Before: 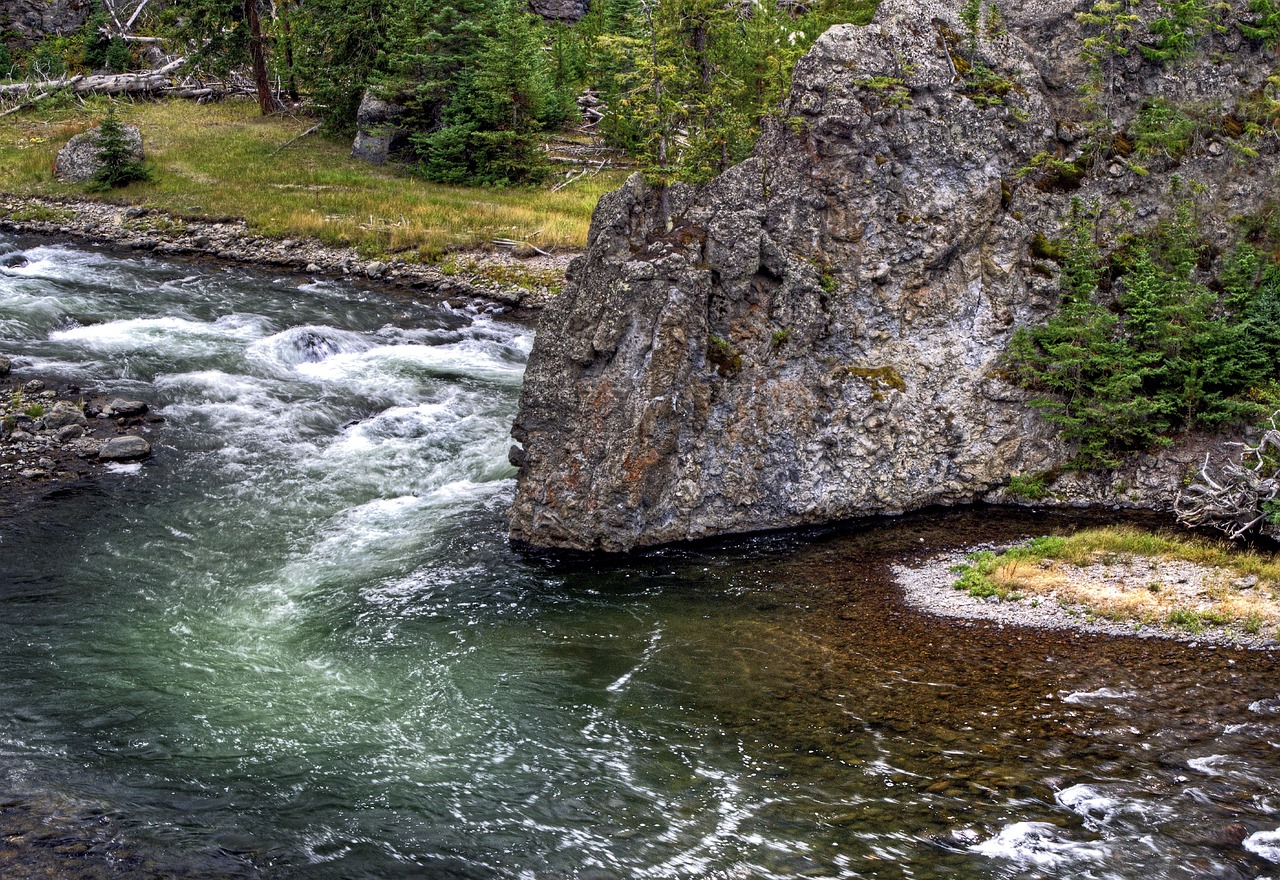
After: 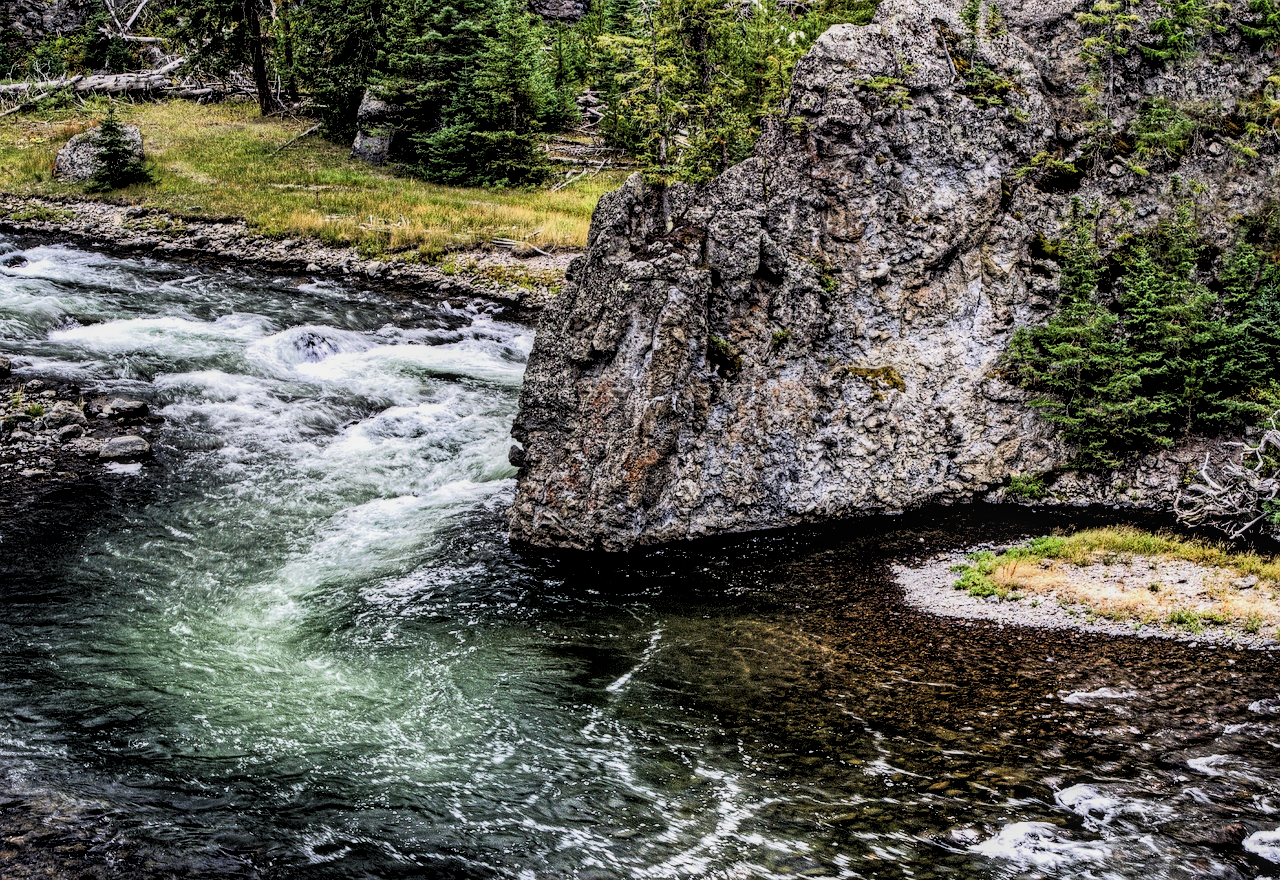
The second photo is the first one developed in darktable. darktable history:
tone equalizer: -8 EV -0.75 EV, -7 EV -0.7 EV, -6 EV -0.6 EV, -5 EV -0.4 EV, -3 EV 0.4 EV, -2 EV 0.6 EV, -1 EV 0.7 EV, +0 EV 0.75 EV, edges refinement/feathering 500, mask exposure compensation -1.57 EV, preserve details no
local contrast: on, module defaults
filmic rgb: black relative exposure -7.65 EV, white relative exposure 4.56 EV, hardness 3.61, contrast 1.05
rgb levels: levels [[0.013, 0.434, 0.89], [0, 0.5, 1], [0, 0.5, 1]]
